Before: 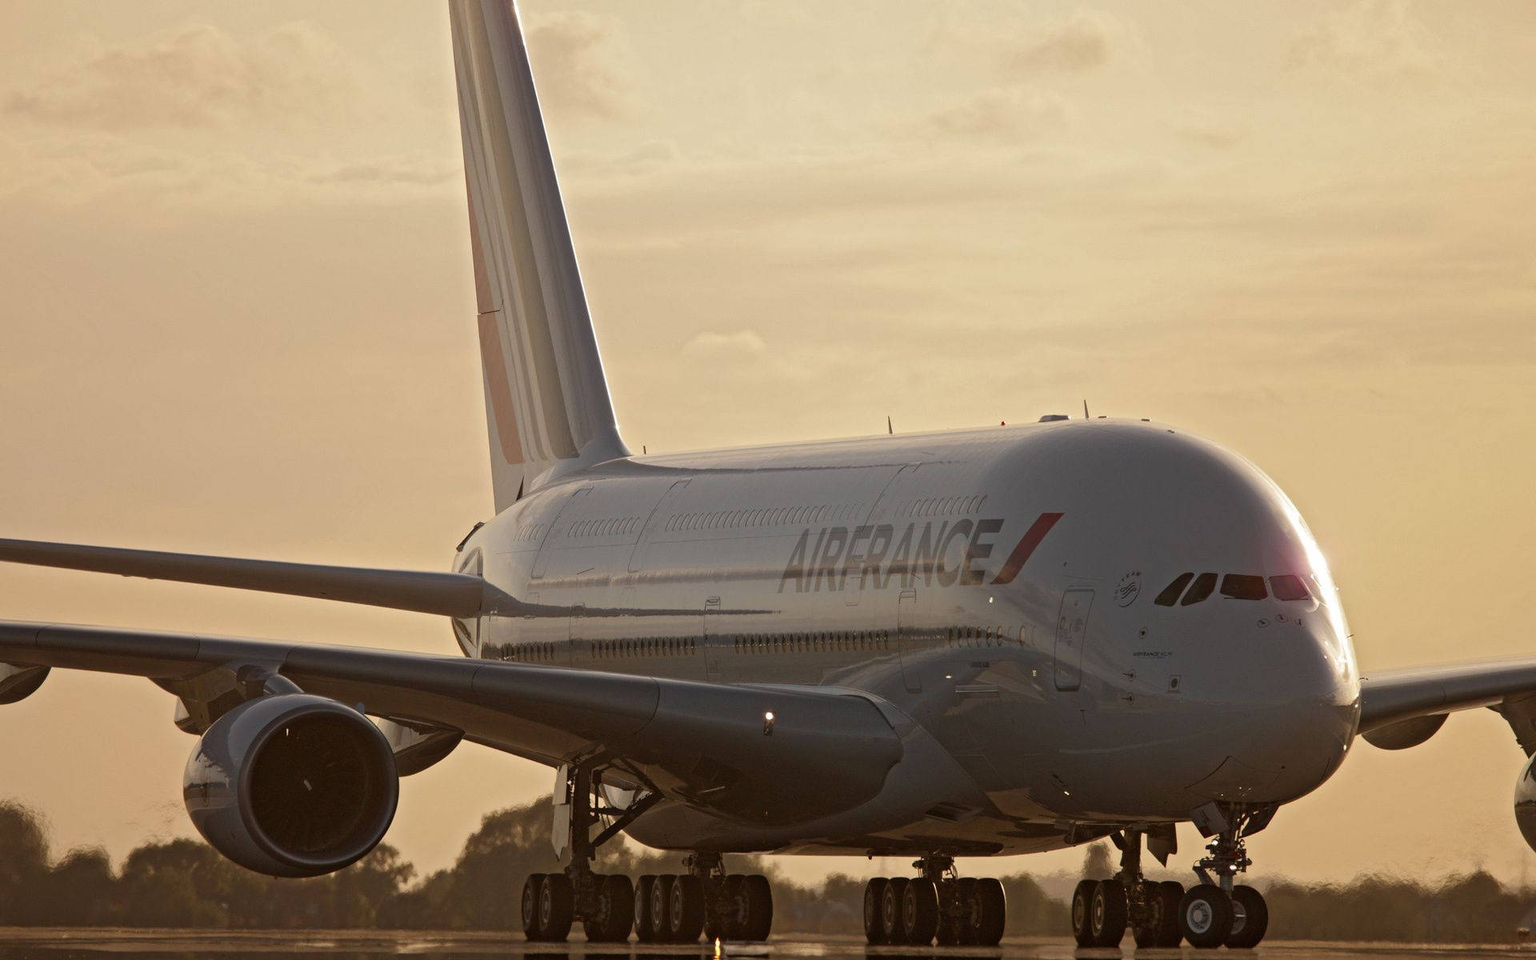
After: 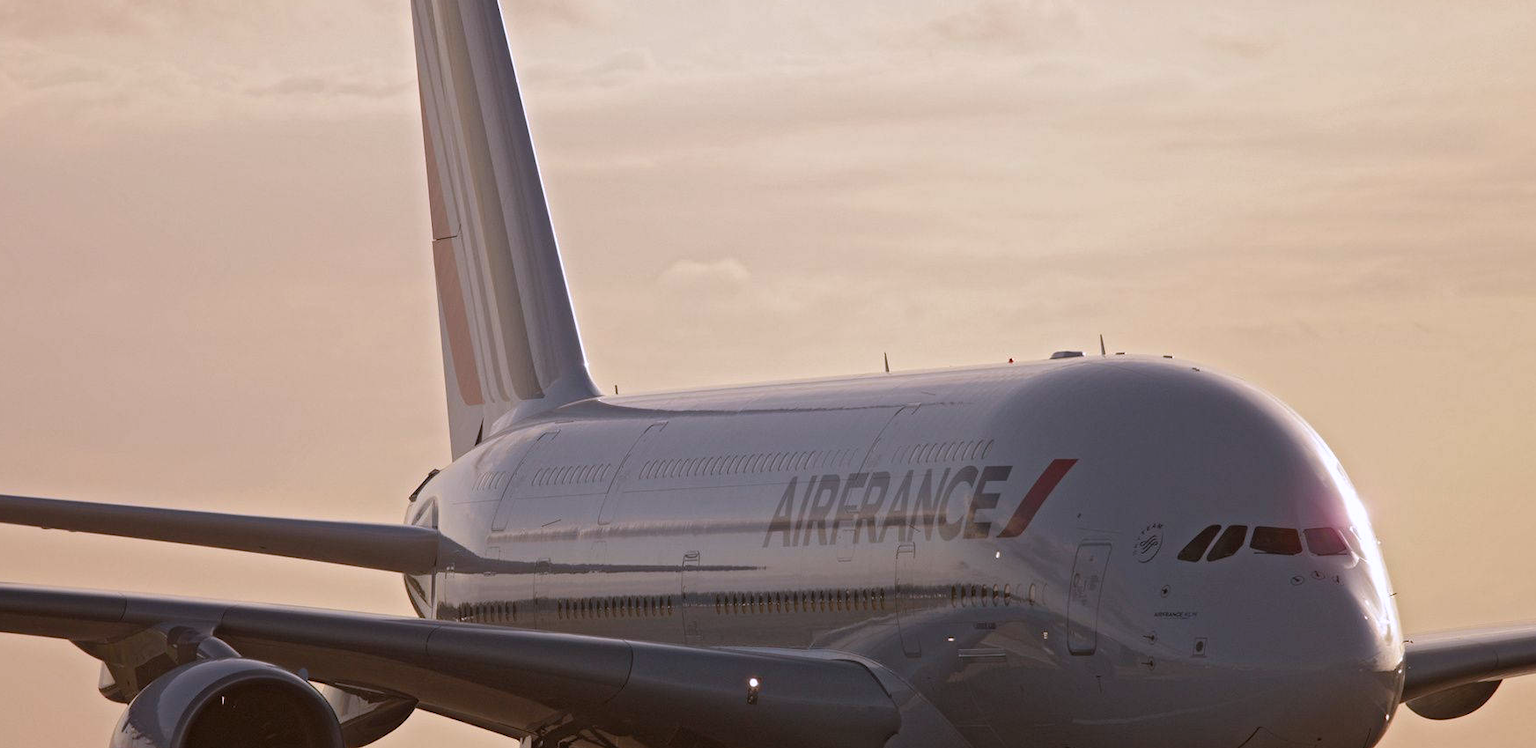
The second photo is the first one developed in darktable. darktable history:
color calibration: illuminant as shot in camera, x 0.363, y 0.385, temperature 4534.03 K
crop: left 5.551%, top 10.073%, right 3.575%, bottom 19.075%
